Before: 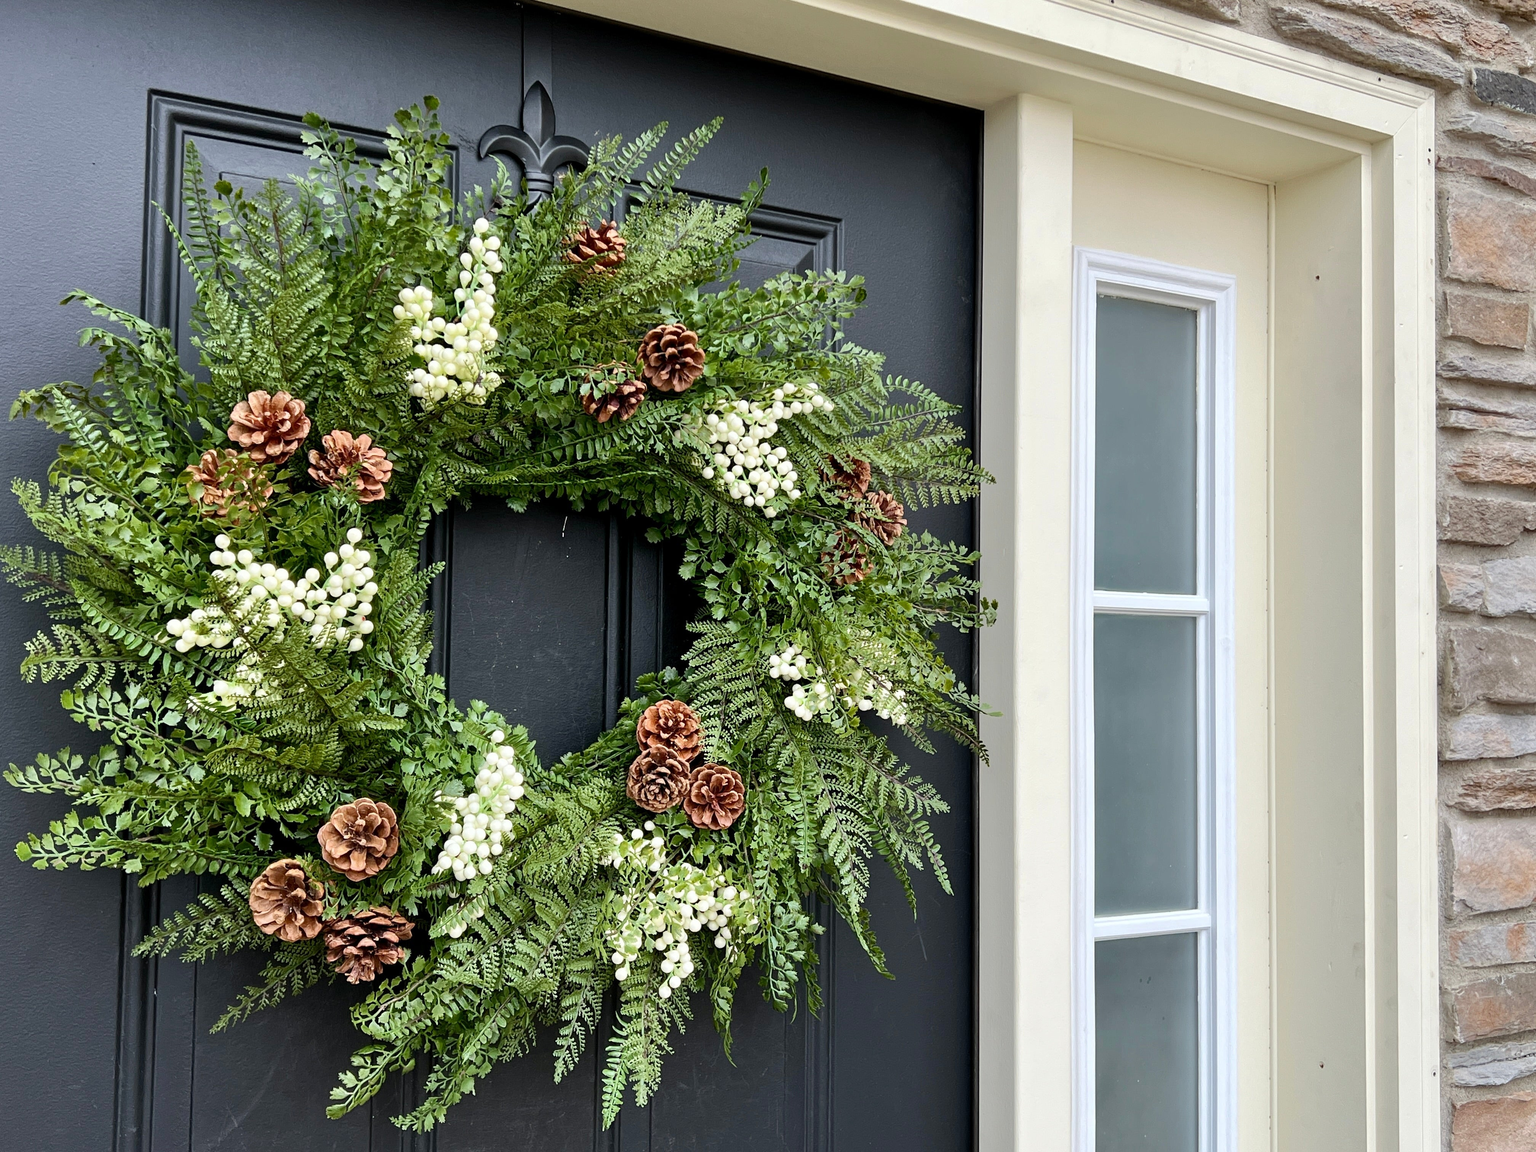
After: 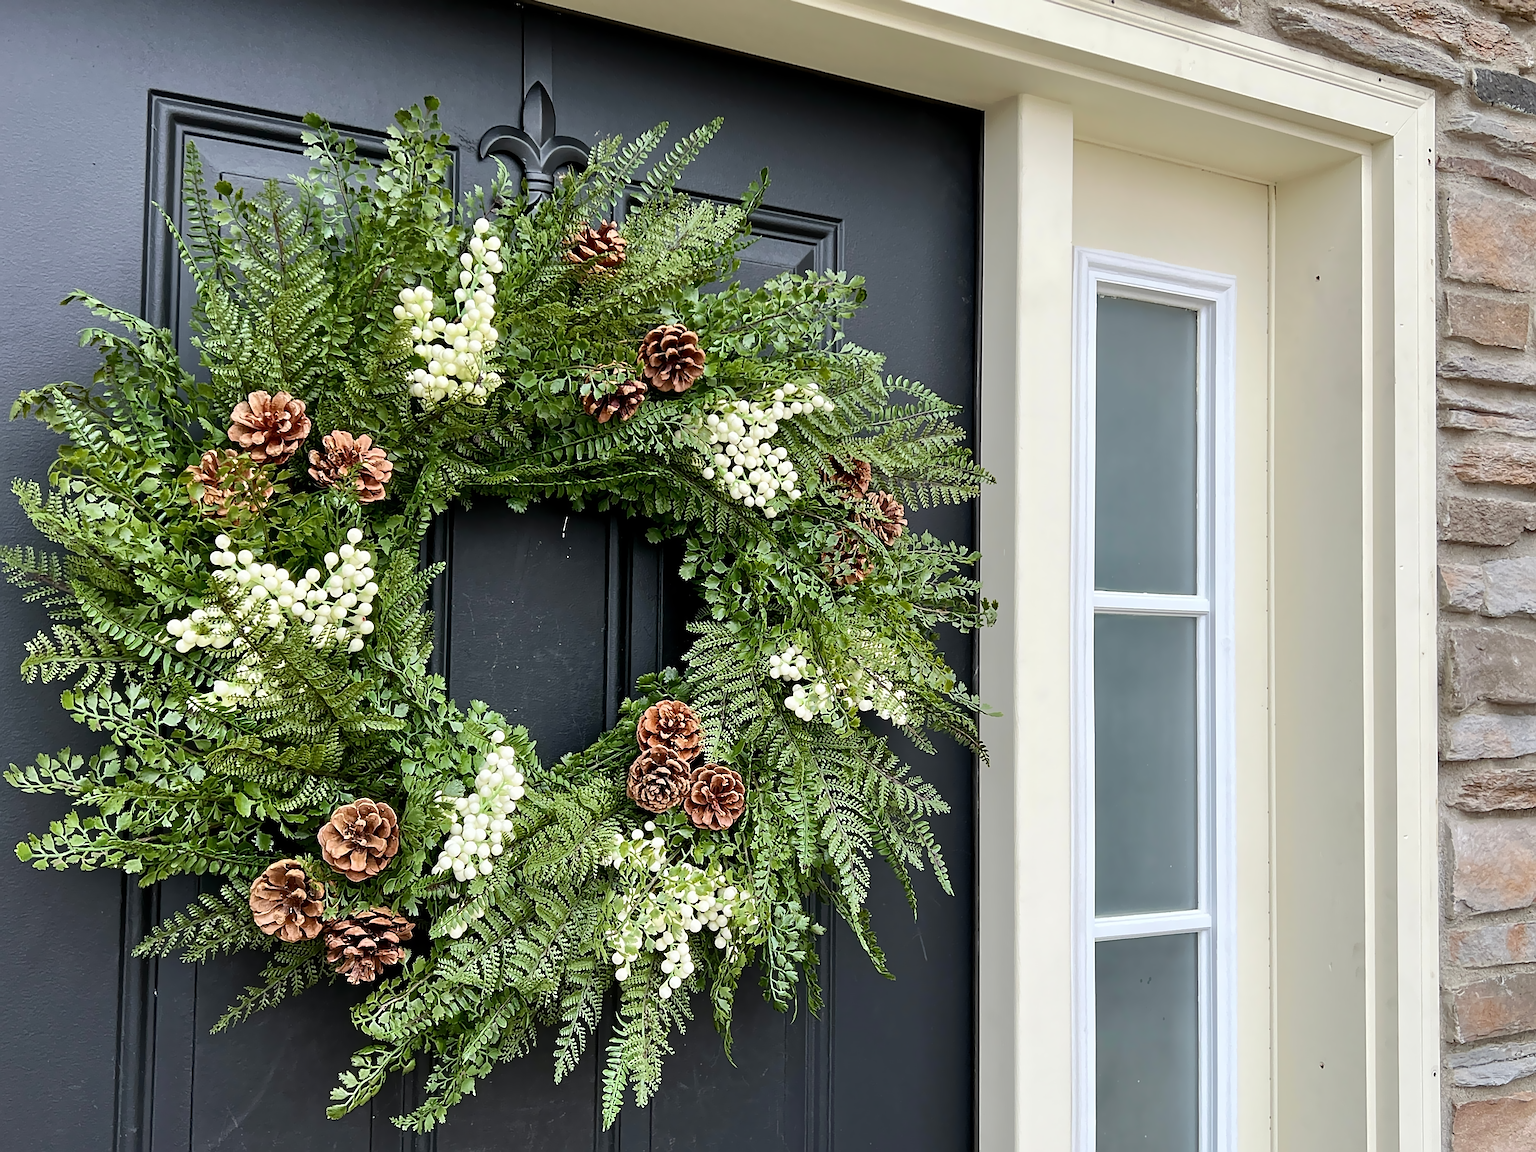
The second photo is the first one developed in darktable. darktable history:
denoise (profiled): central pixel weight 0, a [-1, 0, 0], b [0, 0, 0], mode non-local means, y [[0, 0, 0.5 ×5] ×4, [0.5 ×7], [0.5 ×7]], fix various bugs in algorithm false, upgrade profiled transform false, color mode RGB, compensate highlight preservation false
sharpen: radius 2.363, amount 0.604
